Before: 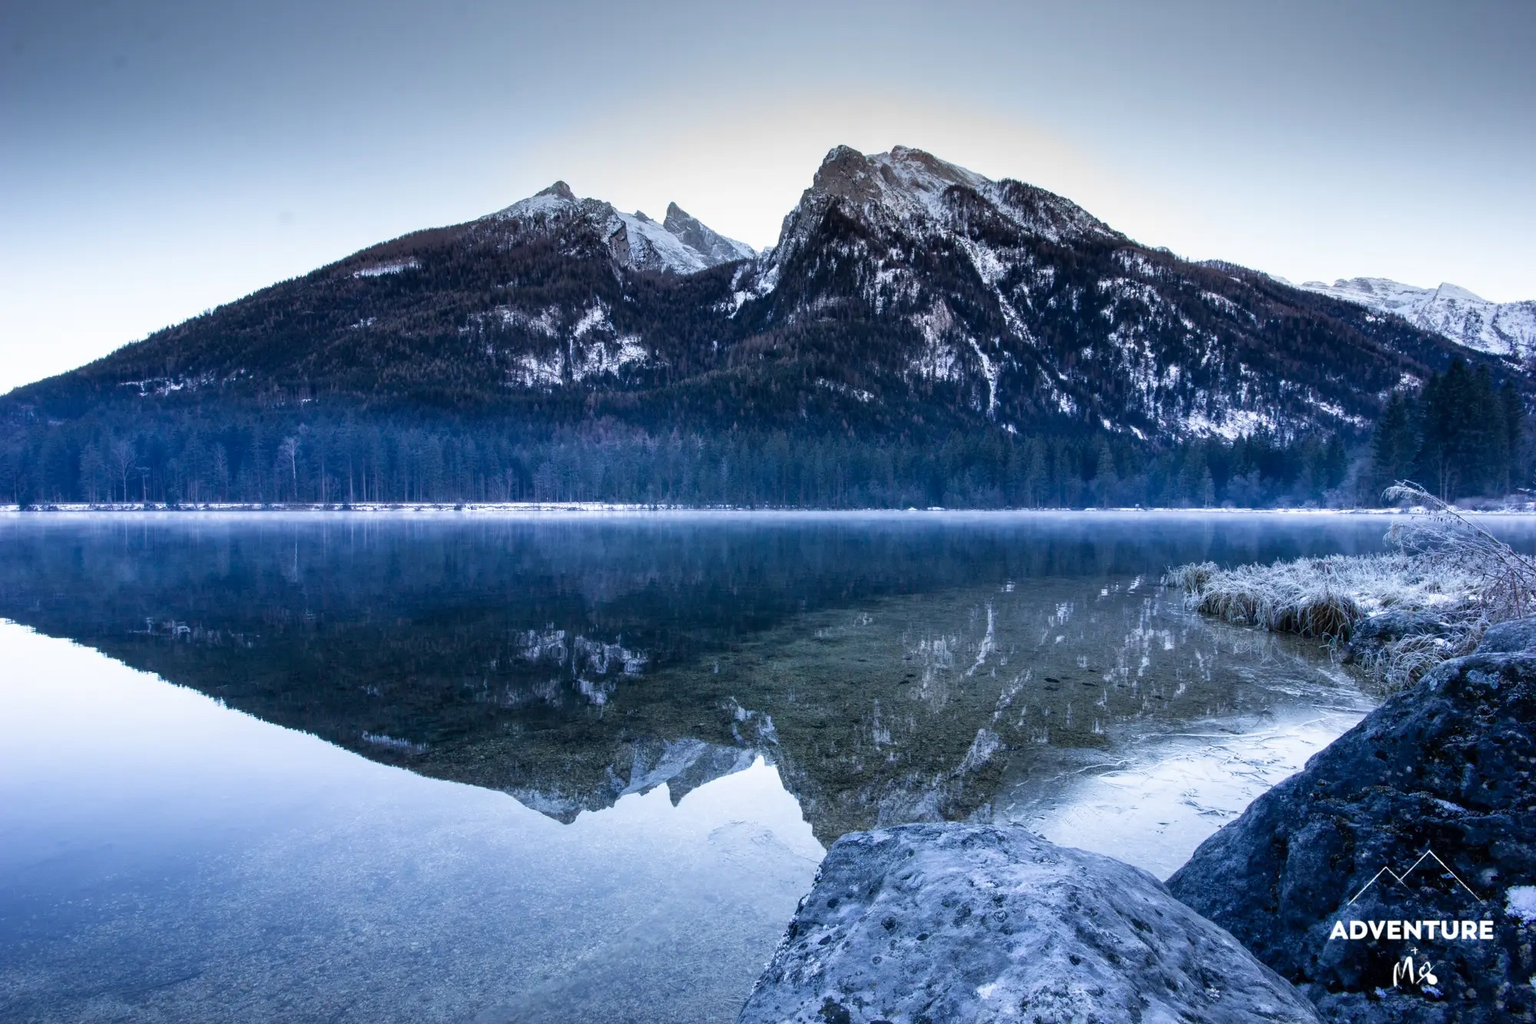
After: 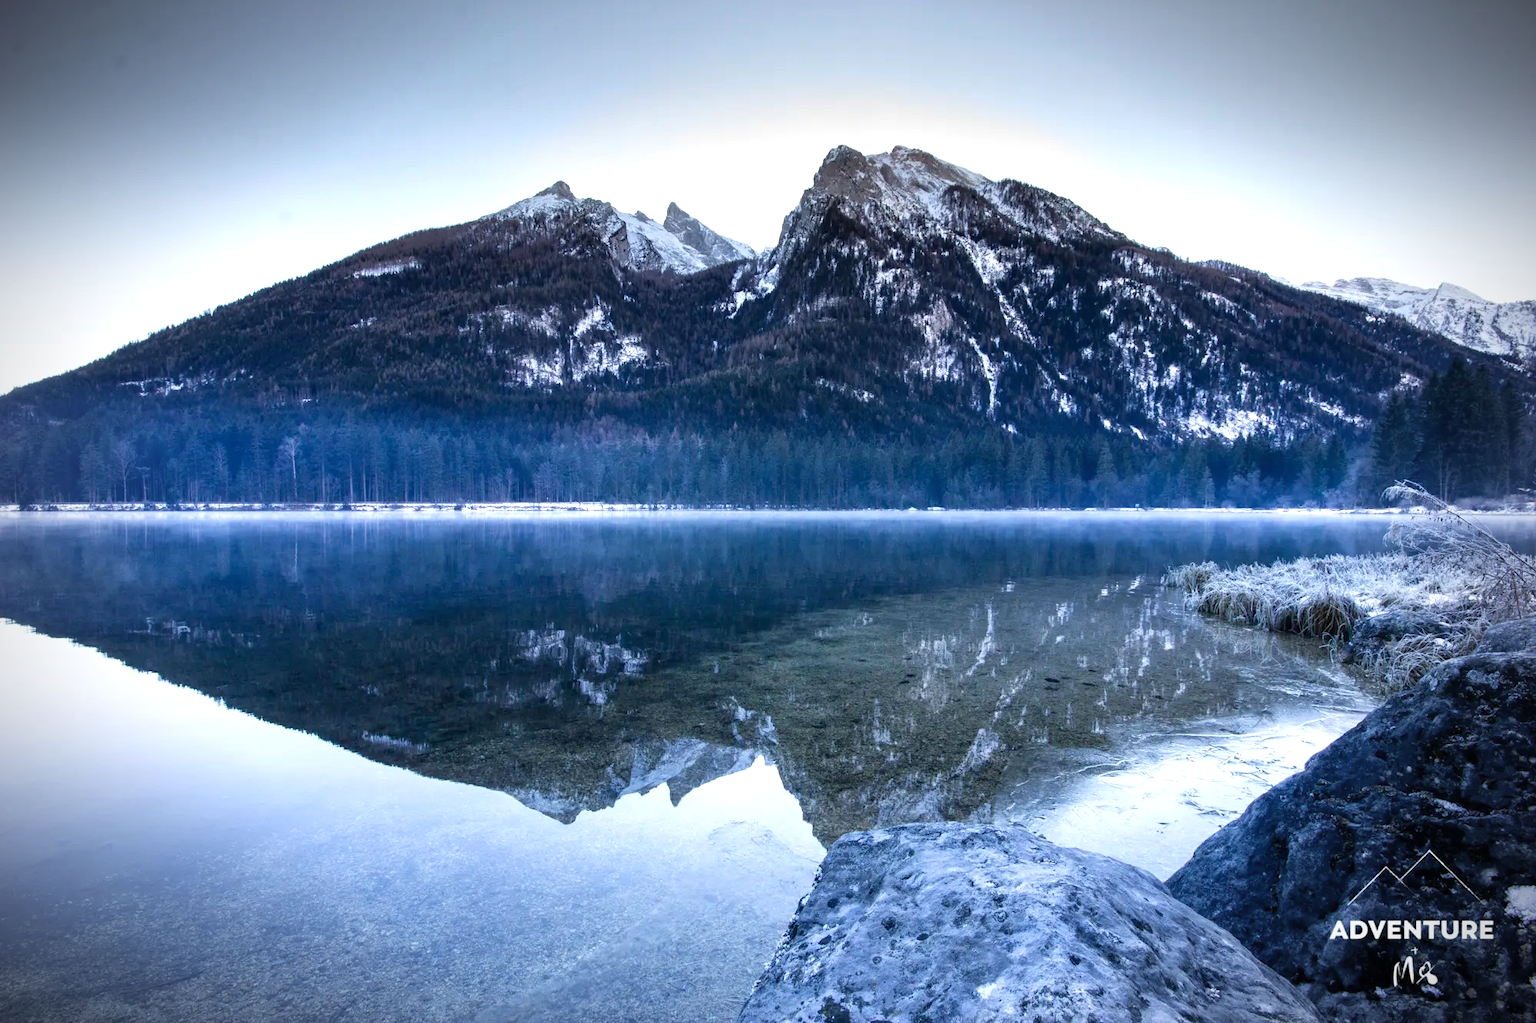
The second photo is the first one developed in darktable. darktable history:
vignetting: fall-off start 75%, brightness -0.692, width/height ratio 1.084
exposure: black level correction 0, exposure 0.4 EV, compensate exposure bias true, compensate highlight preservation false
